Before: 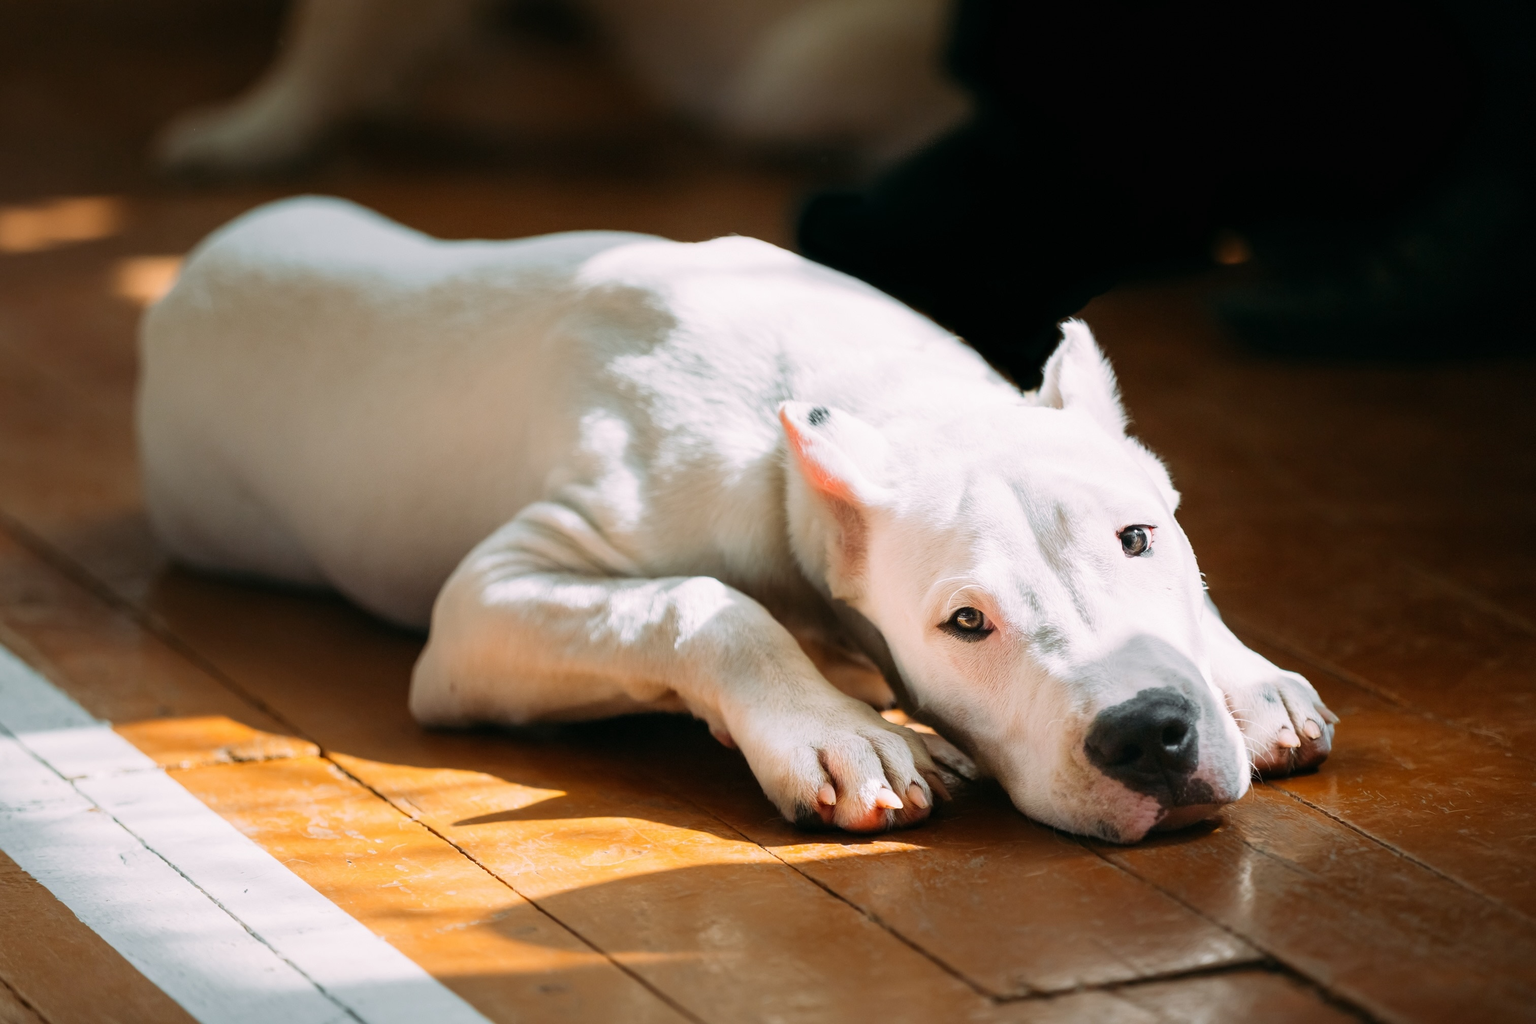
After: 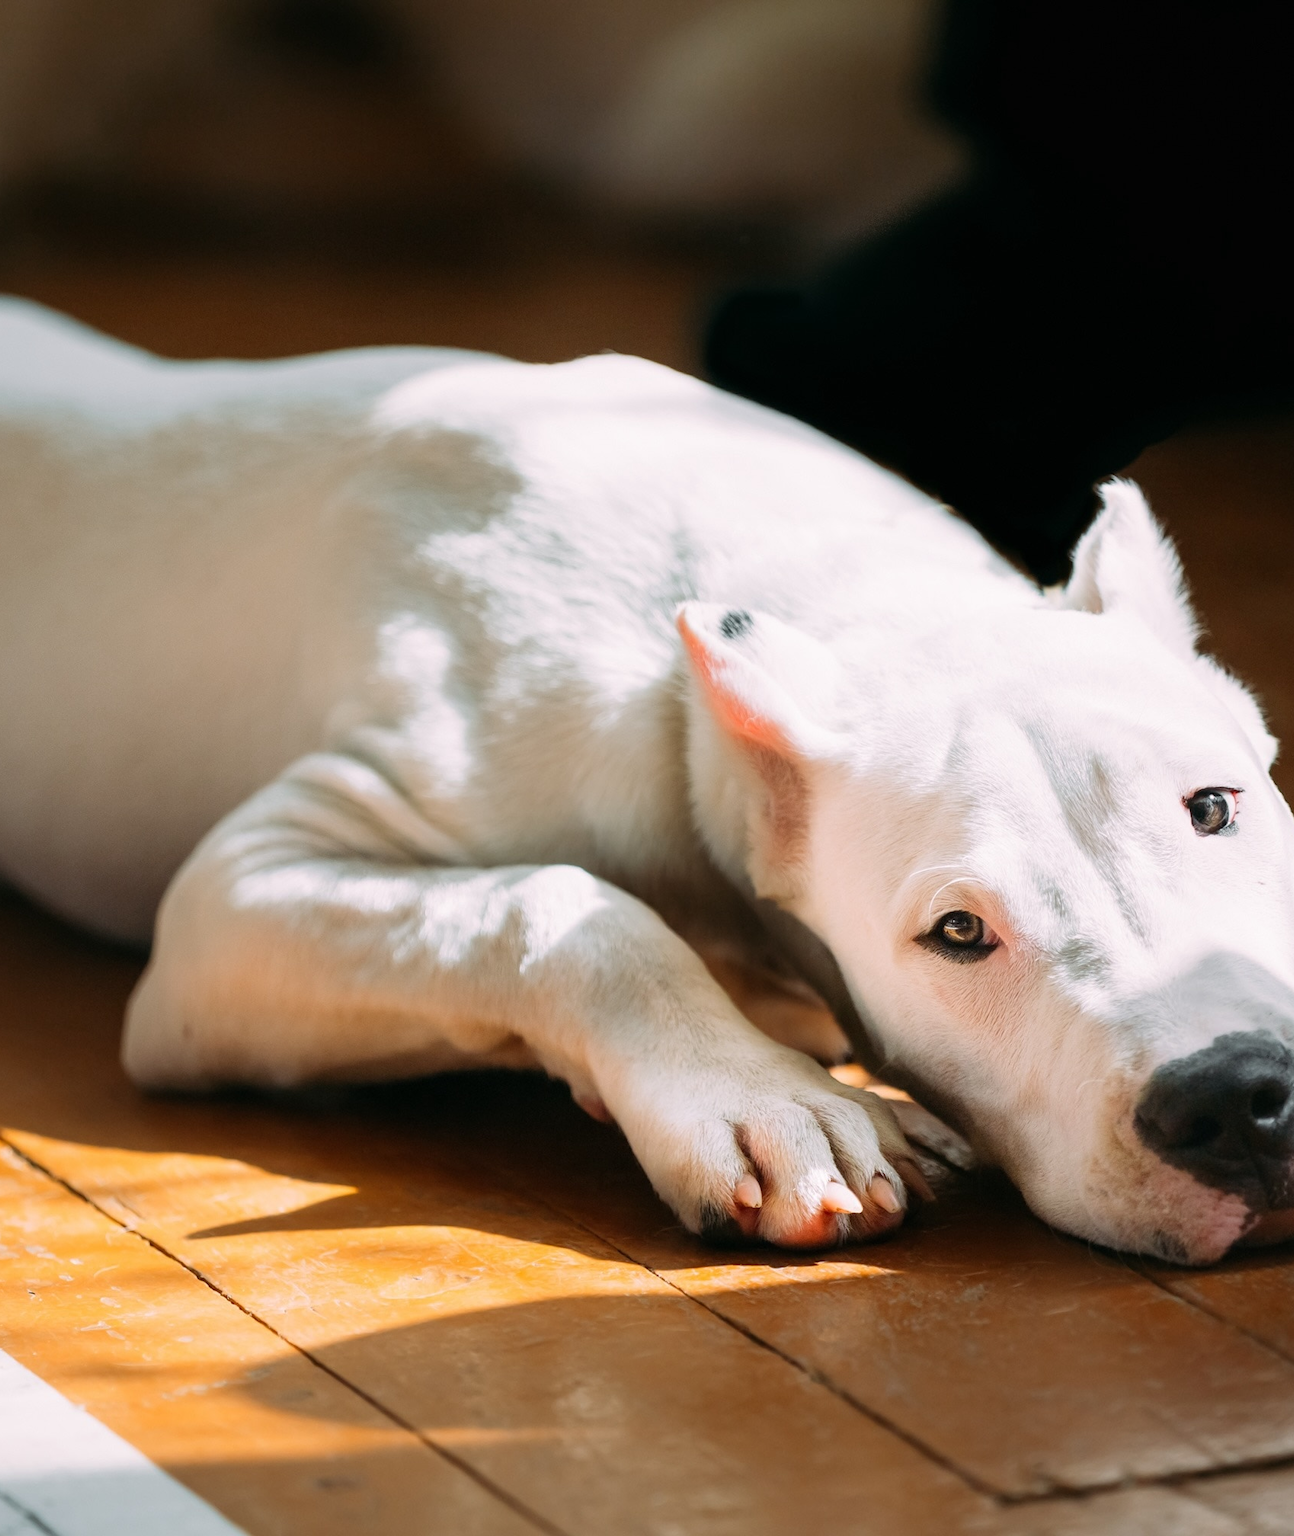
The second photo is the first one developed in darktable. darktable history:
crop: left 21.366%, right 22.419%
